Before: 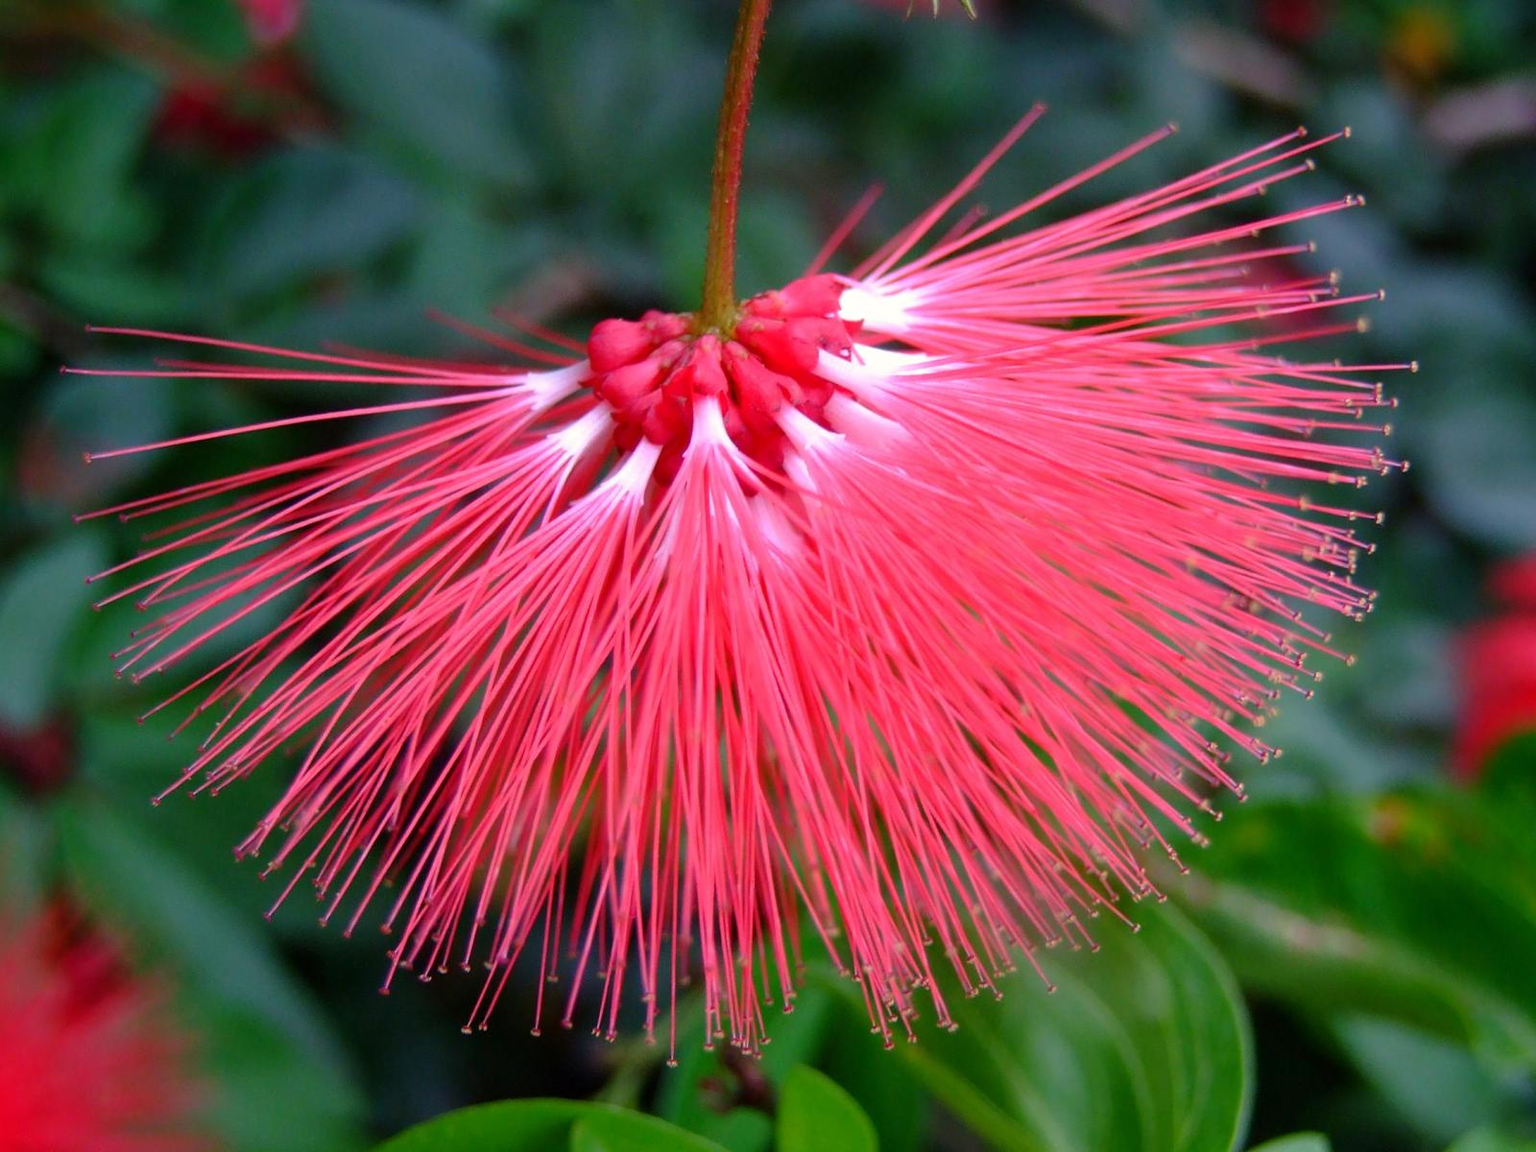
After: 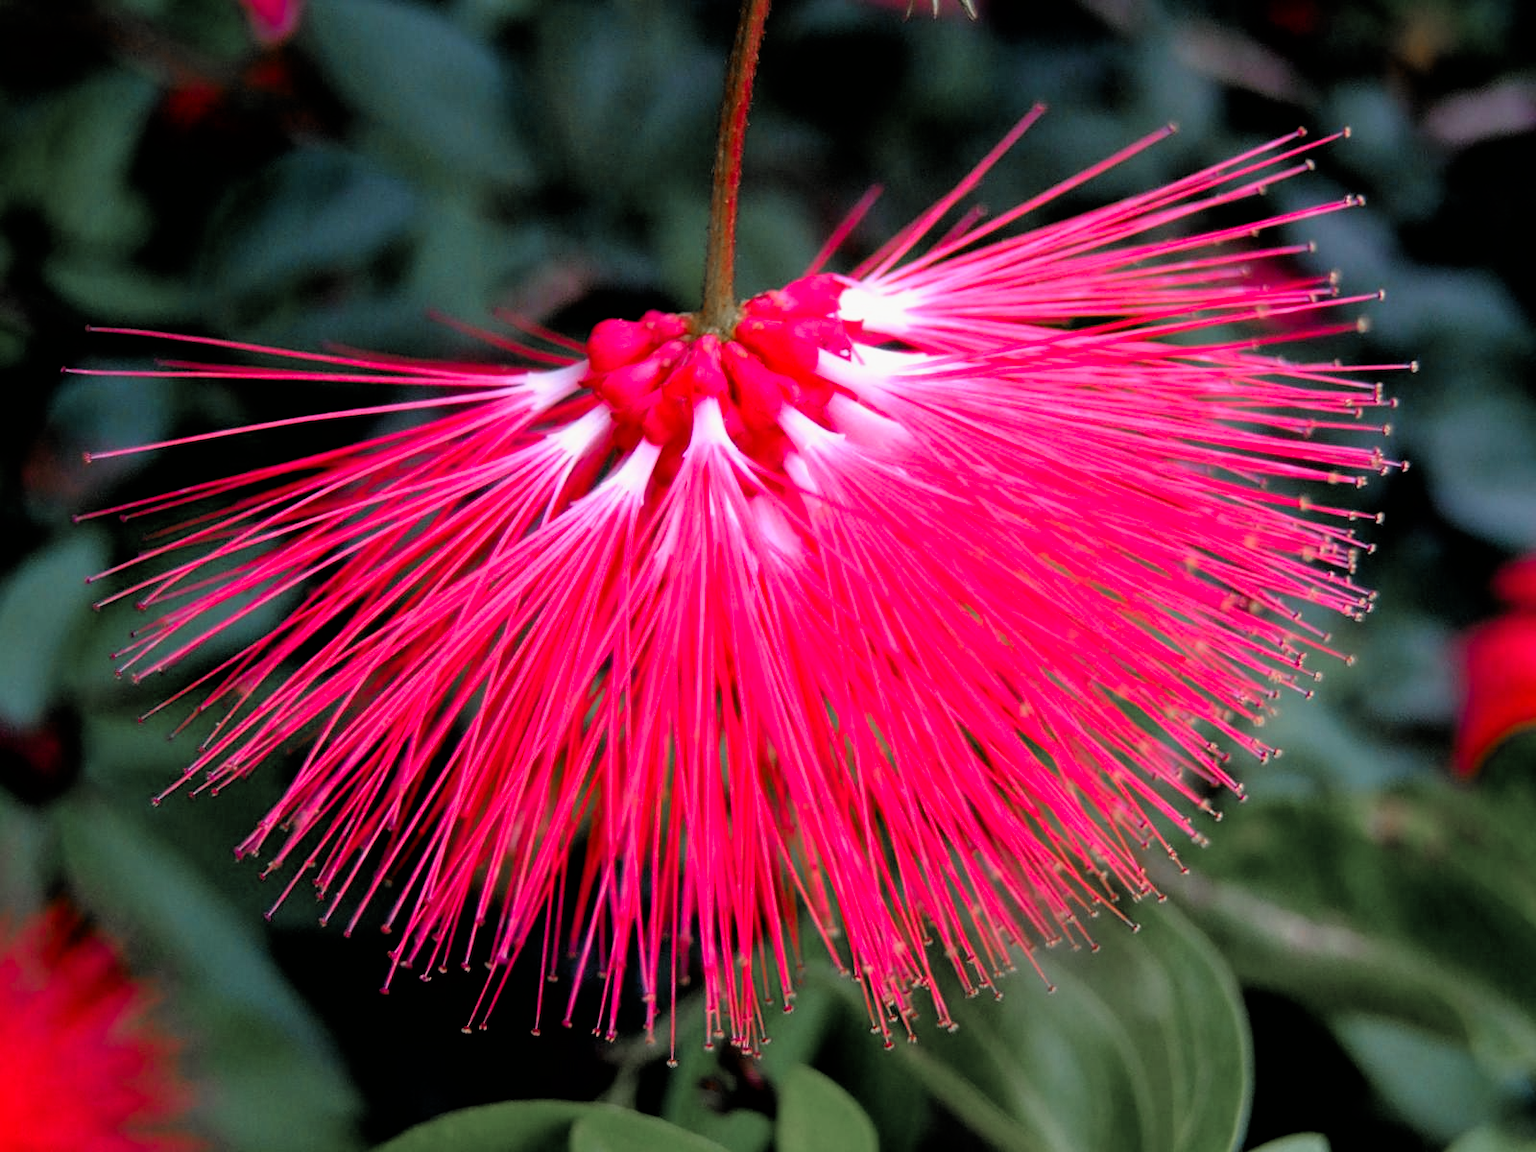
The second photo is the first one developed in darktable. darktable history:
exposure: compensate highlight preservation false
filmic rgb: black relative exposure -3.72 EV, white relative exposure 2.77 EV, dynamic range scaling -5.32%, hardness 3.03
color zones: curves: ch1 [(0, 0.708) (0.088, 0.648) (0.245, 0.187) (0.429, 0.326) (0.571, 0.498) (0.714, 0.5) (0.857, 0.5) (1, 0.708)]
